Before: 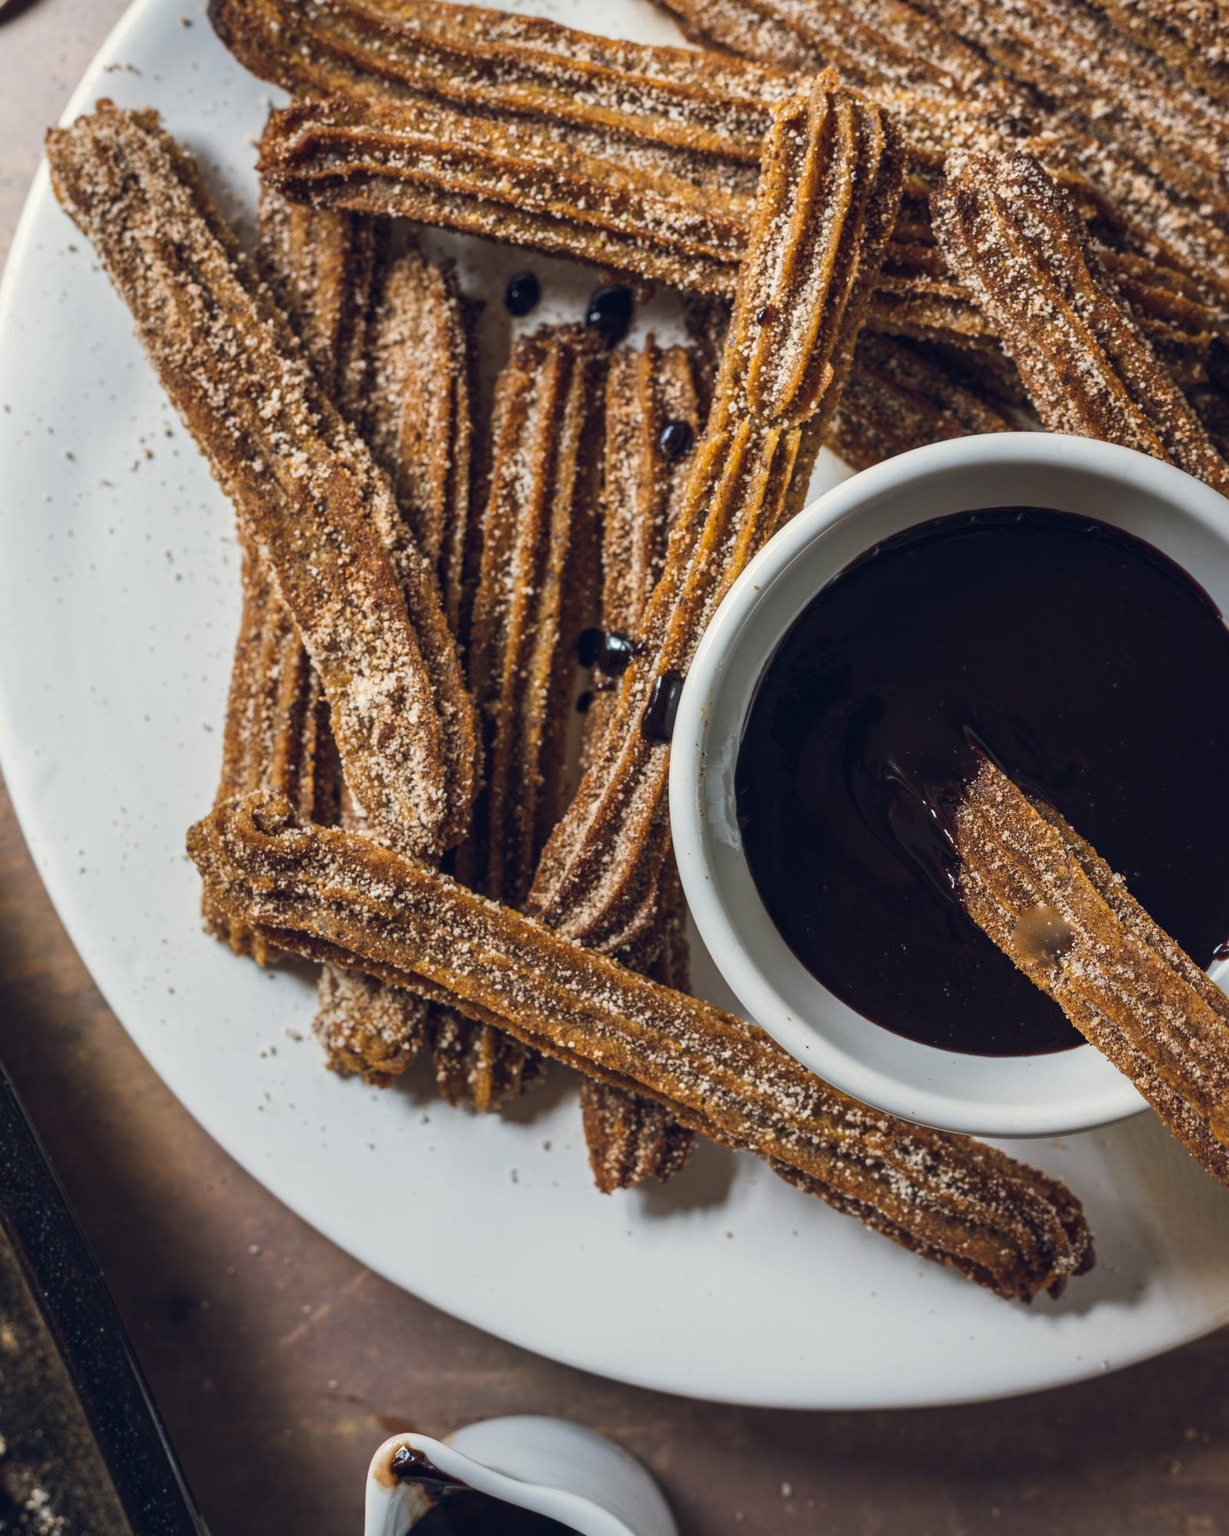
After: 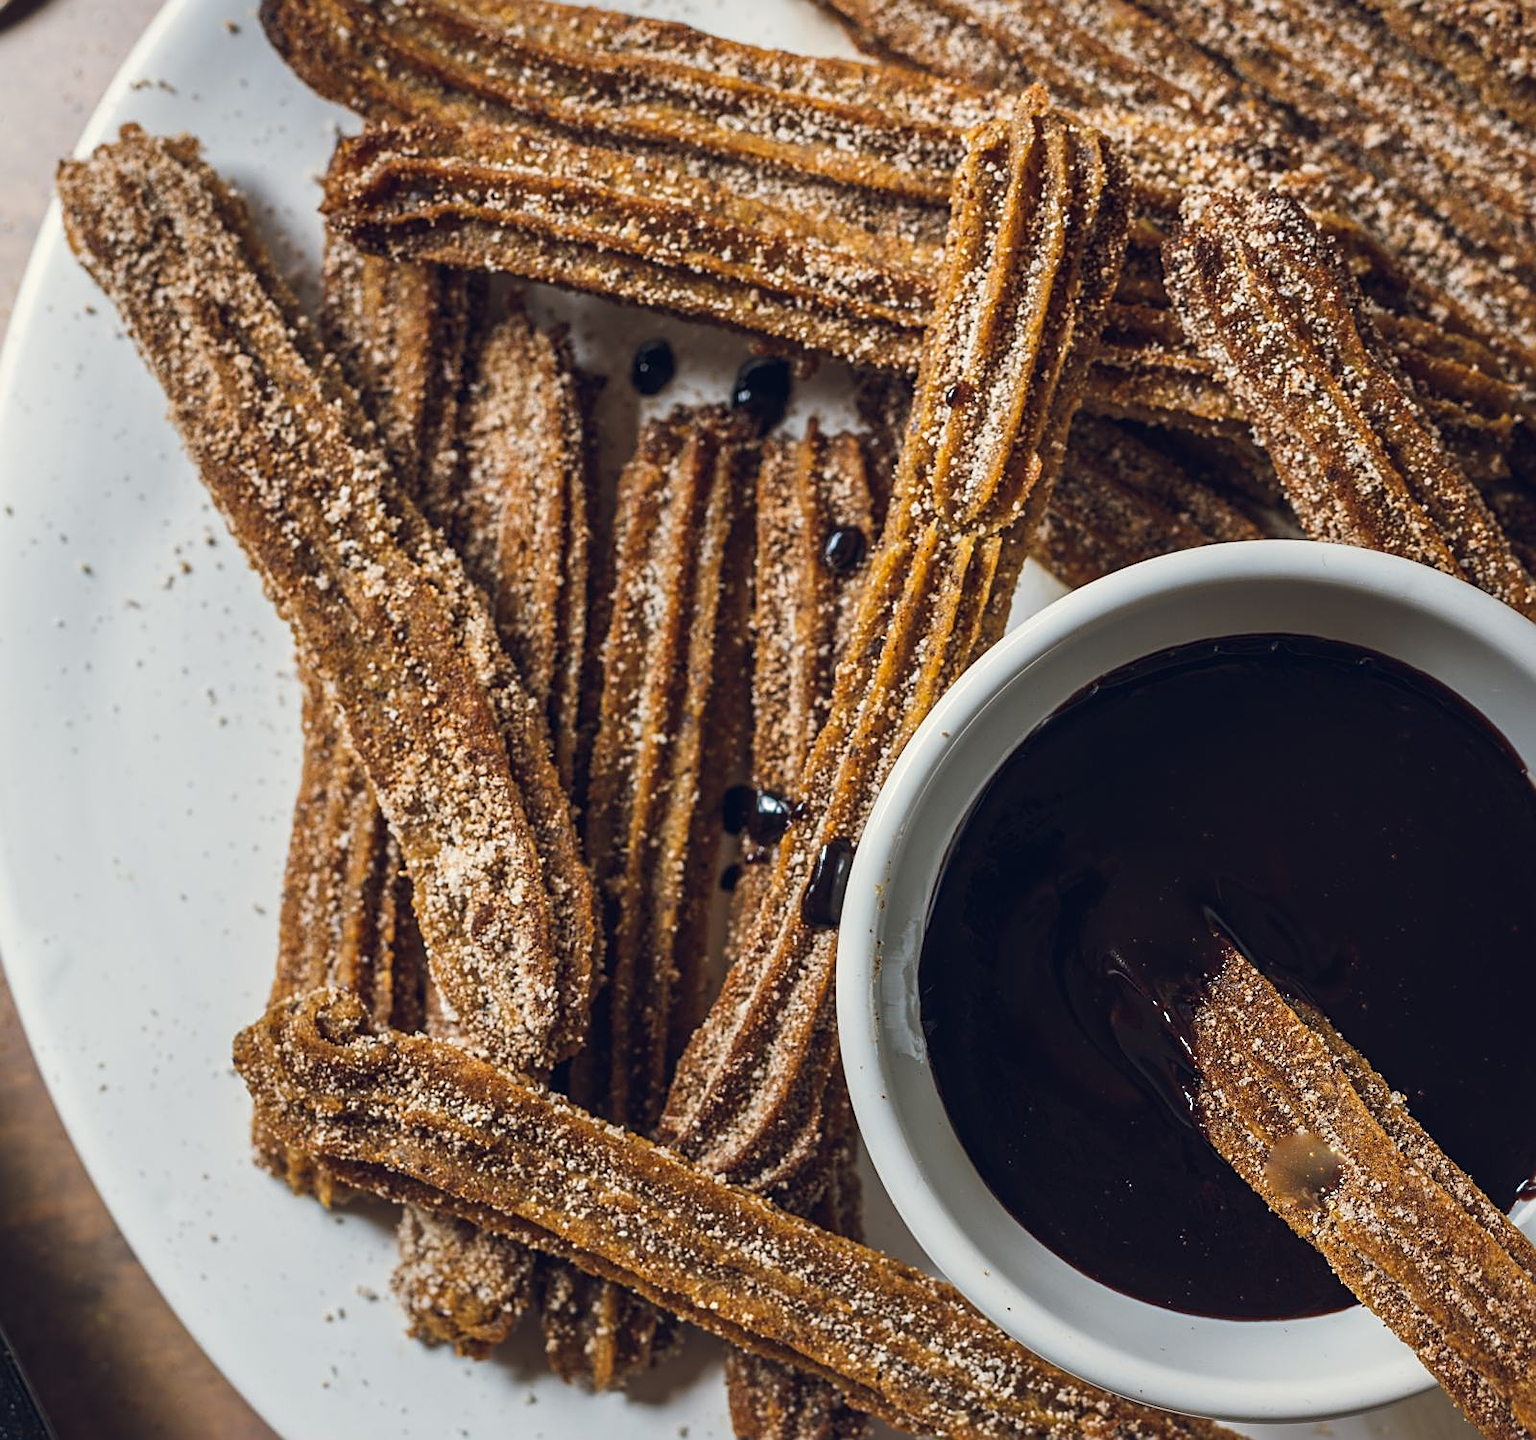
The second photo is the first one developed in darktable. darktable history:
crop: bottom 24.994%
sharpen: amount 0.559
